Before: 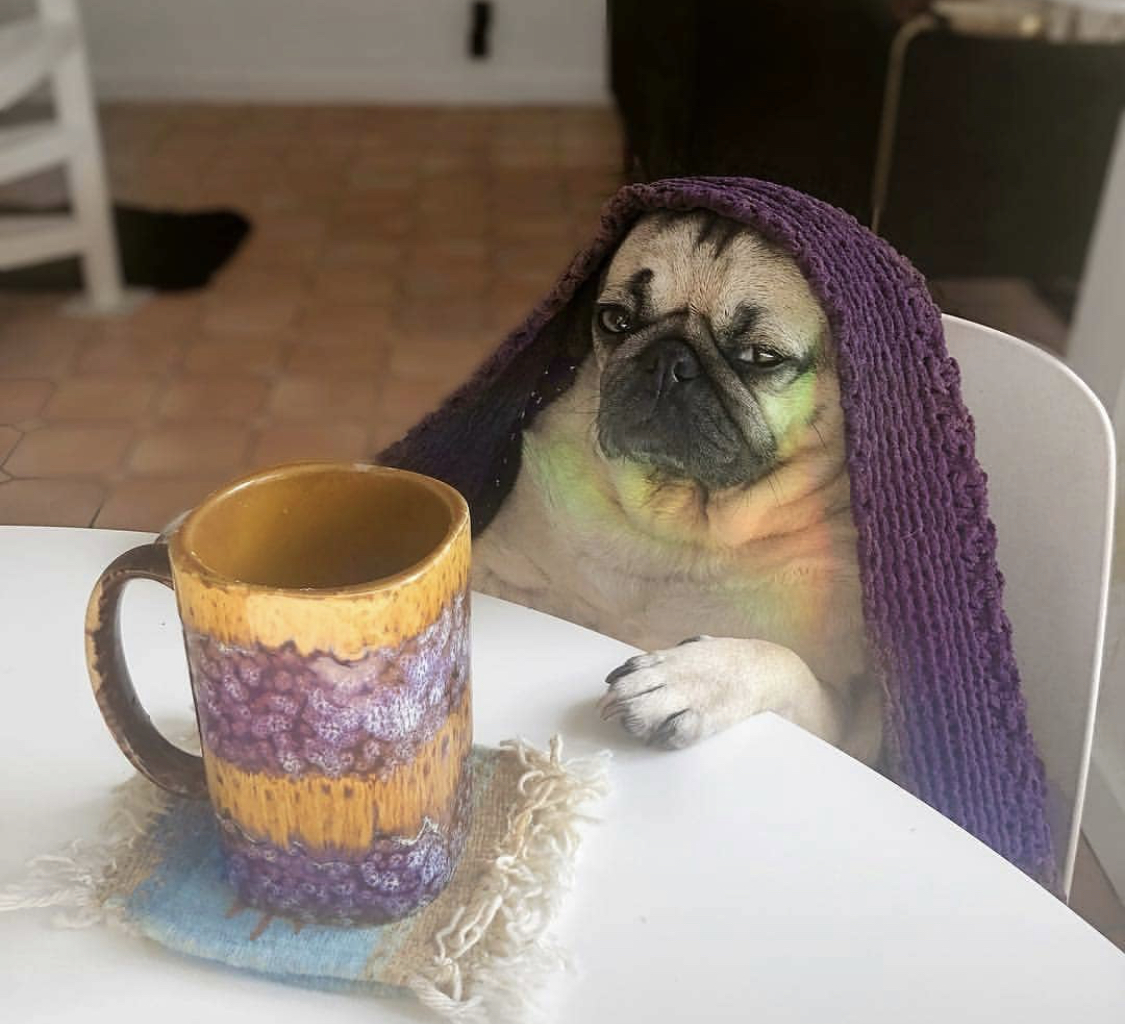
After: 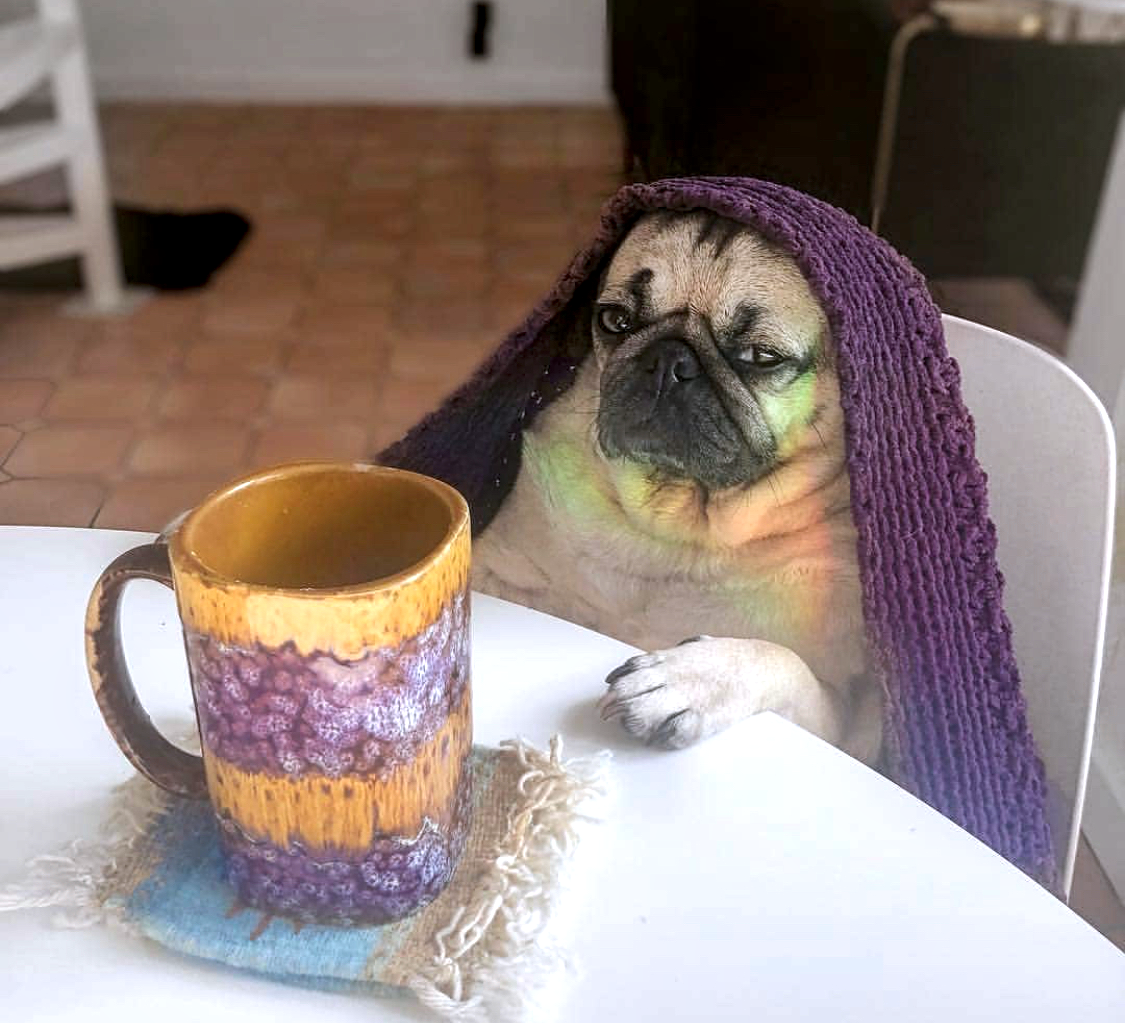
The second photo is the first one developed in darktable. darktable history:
crop: bottom 0.055%
color calibration: gray › normalize channels true, illuminant as shot in camera, x 0.358, y 0.373, temperature 4628.91 K, gamut compression 0.024
local contrast: detail 130%
exposure: exposure 0.194 EV, compensate exposure bias true, compensate highlight preservation false
